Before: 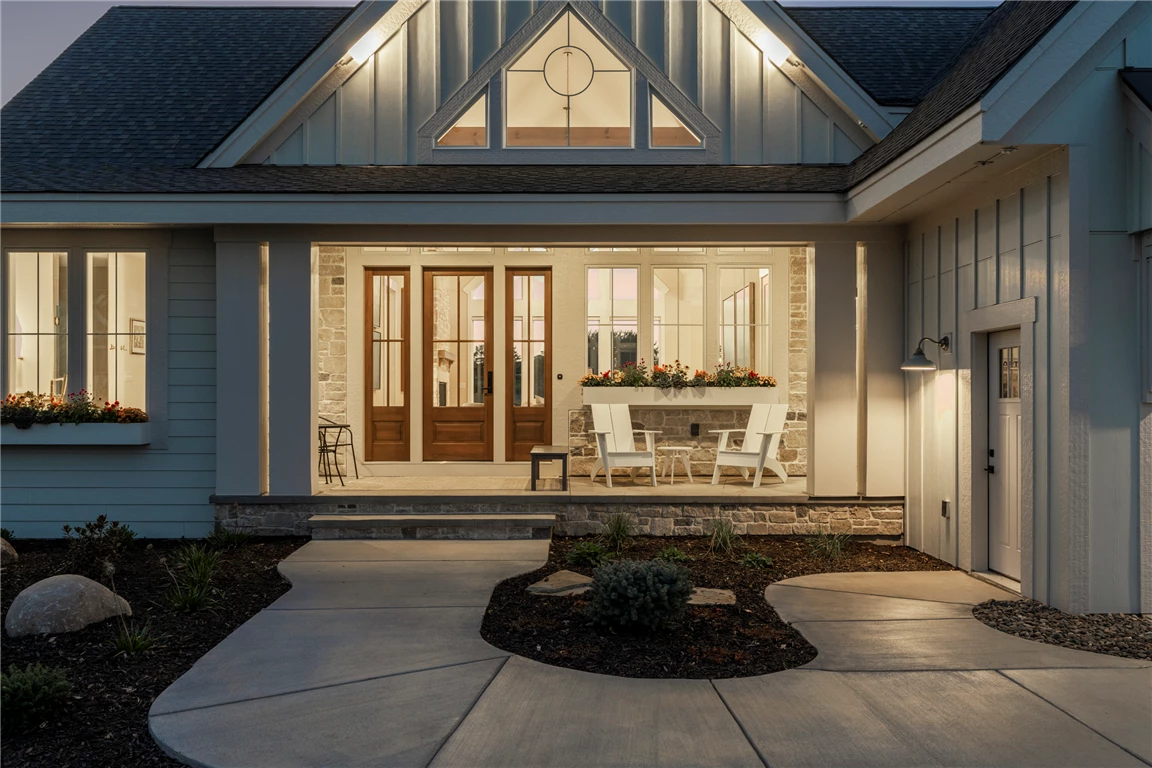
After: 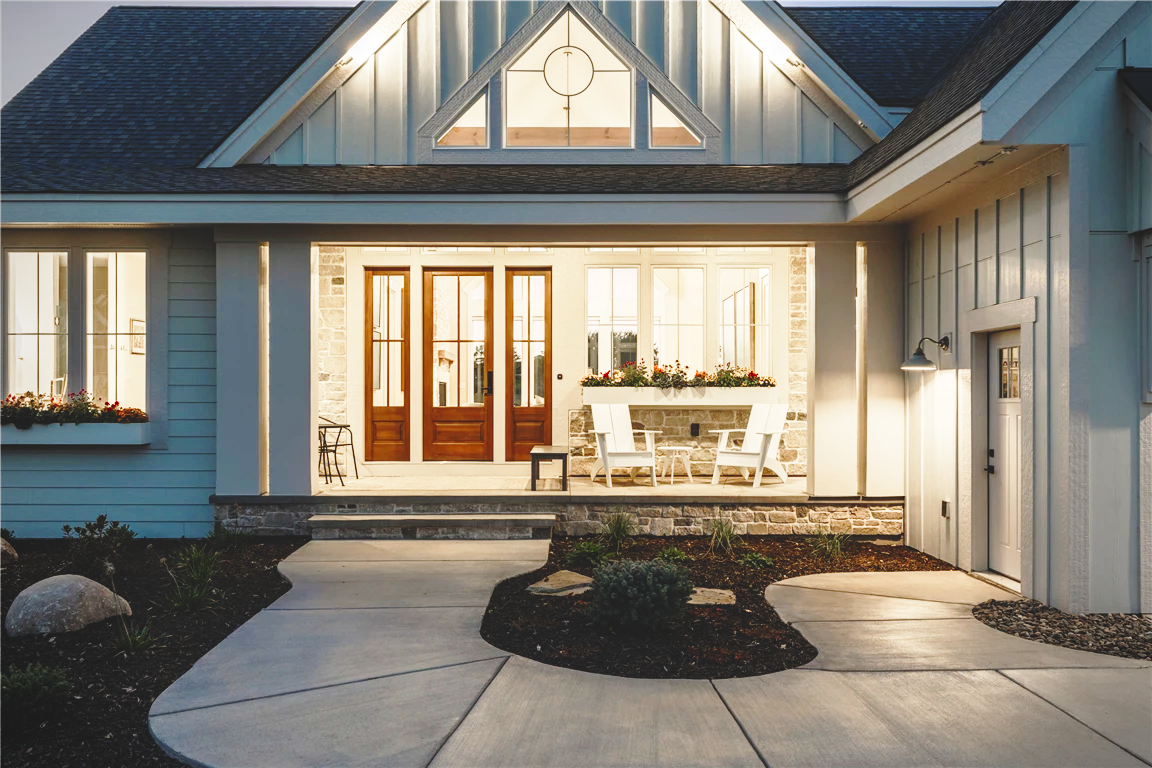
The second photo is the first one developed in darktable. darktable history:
color balance rgb: shadows lift › luminance -20.406%, global offset › luminance 1.971%, perceptual saturation grading › global saturation 0.799%, perceptual saturation grading › highlights -31.857%, perceptual saturation grading › mid-tones 5.223%, perceptual saturation grading › shadows 18.625%, perceptual brilliance grading › global brilliance 2.898%, perceptual brilliance grading › highlights -2.566%, perceptual brilliance grading › shadows 3.372%, global vibrance 16.53%, saturation formula JzAzBz (2021)
base curve: curves: ch0 [(0, 0) (0.032, 0.037) (0.105, 0.228) (0.435, 0.76) (0.856, 0.983) (1, 1)], preserve colors none
vignetting: fall-off radius 61.12%
